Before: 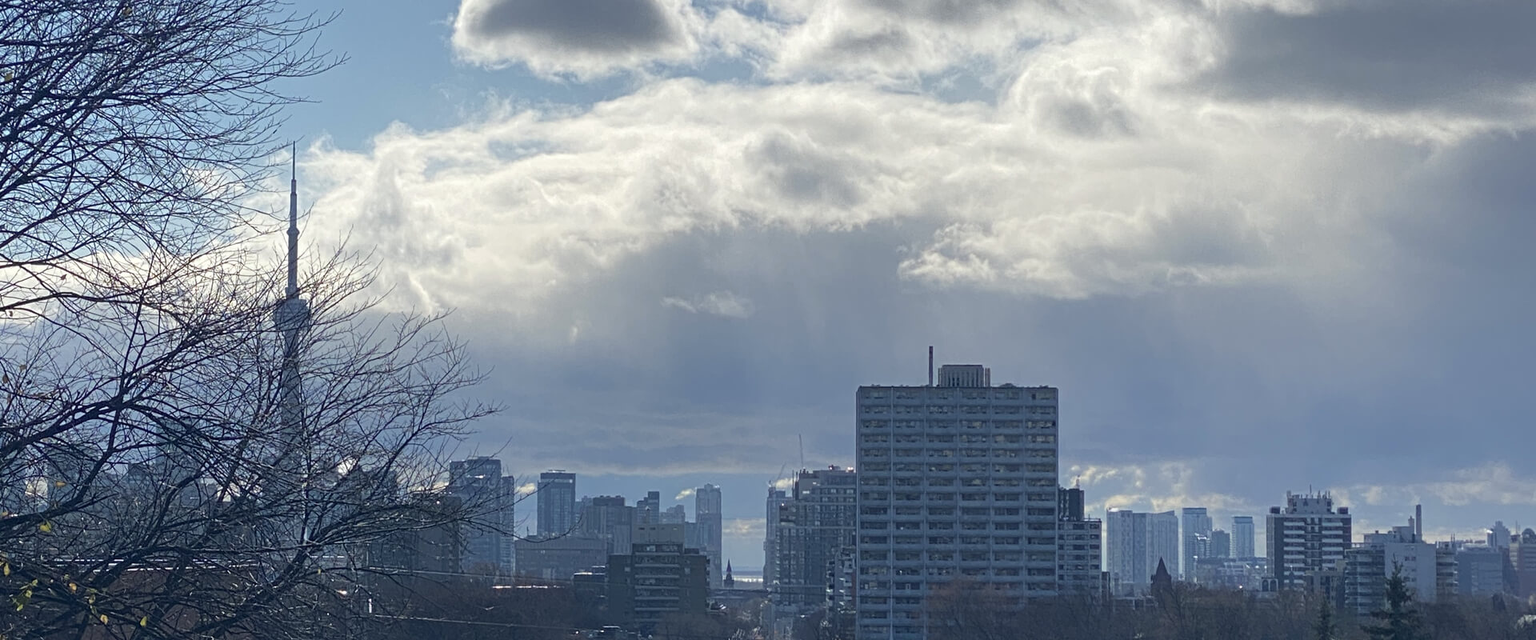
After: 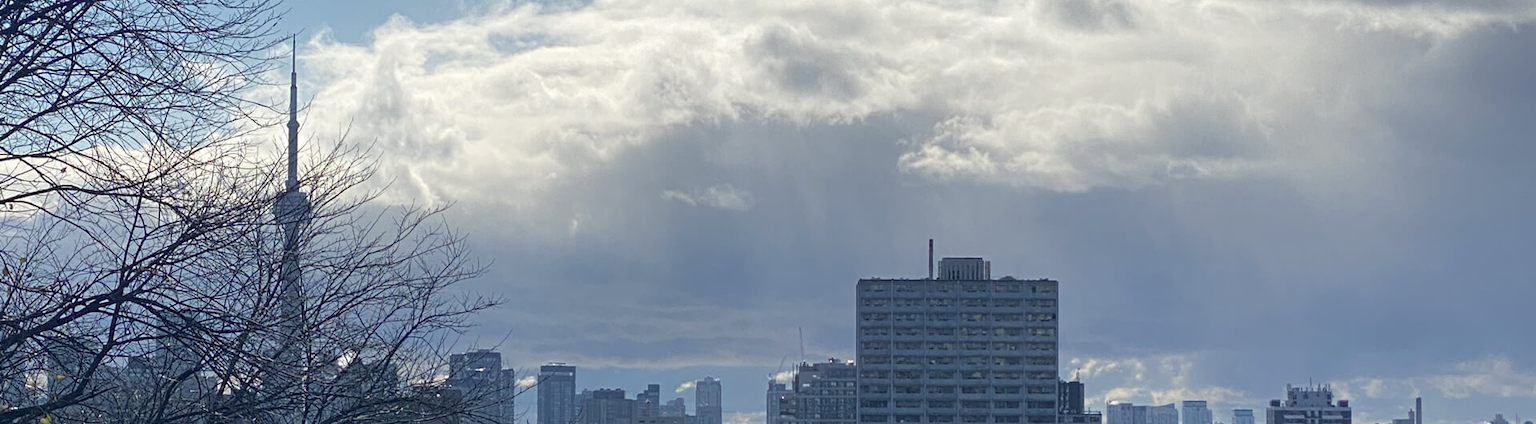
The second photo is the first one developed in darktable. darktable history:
crop: top 16.762%, bottom 16.775%
